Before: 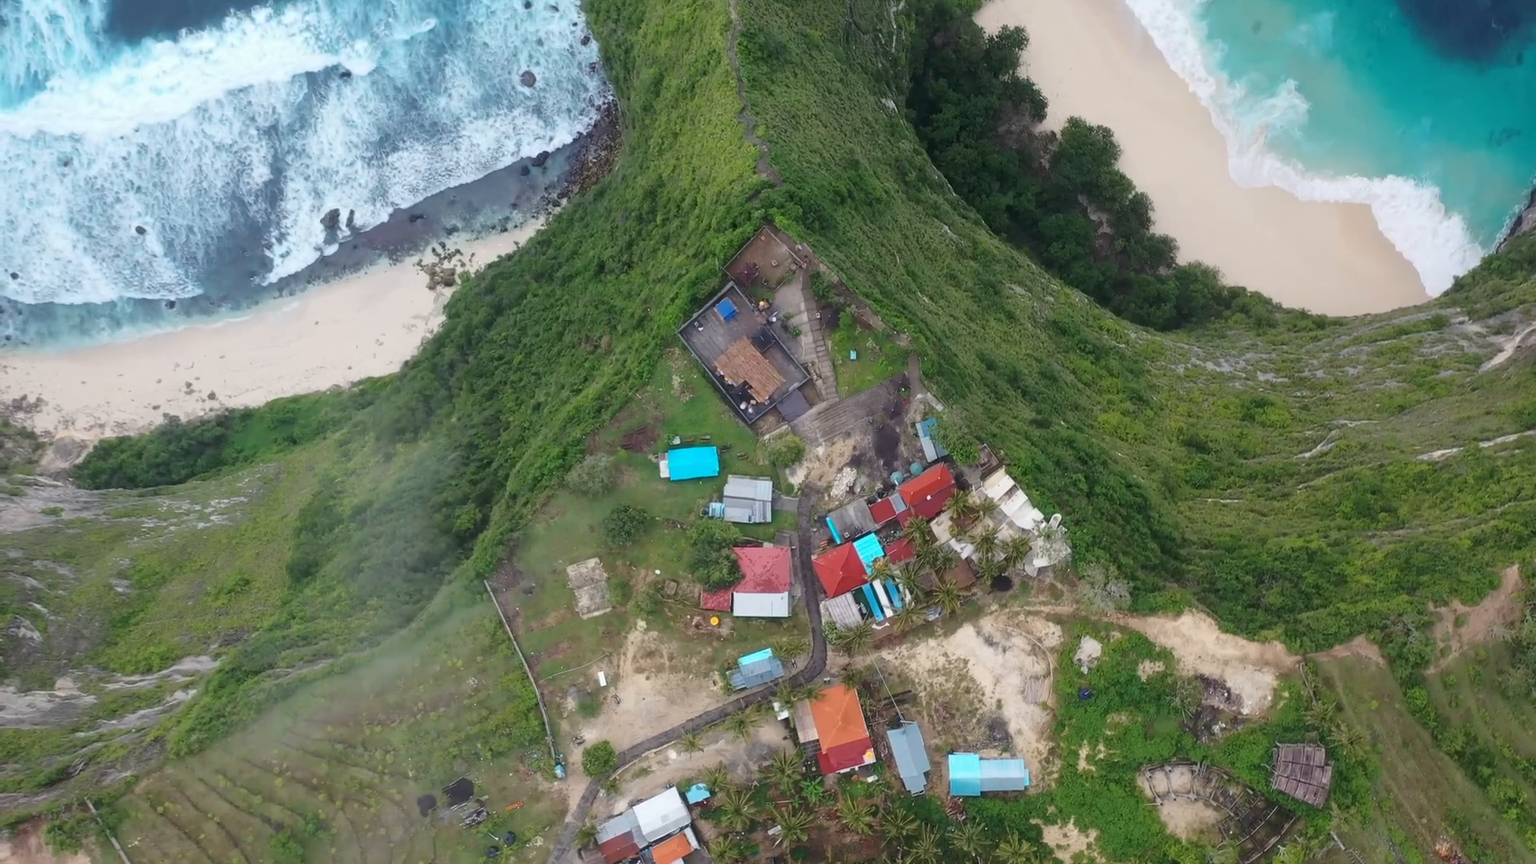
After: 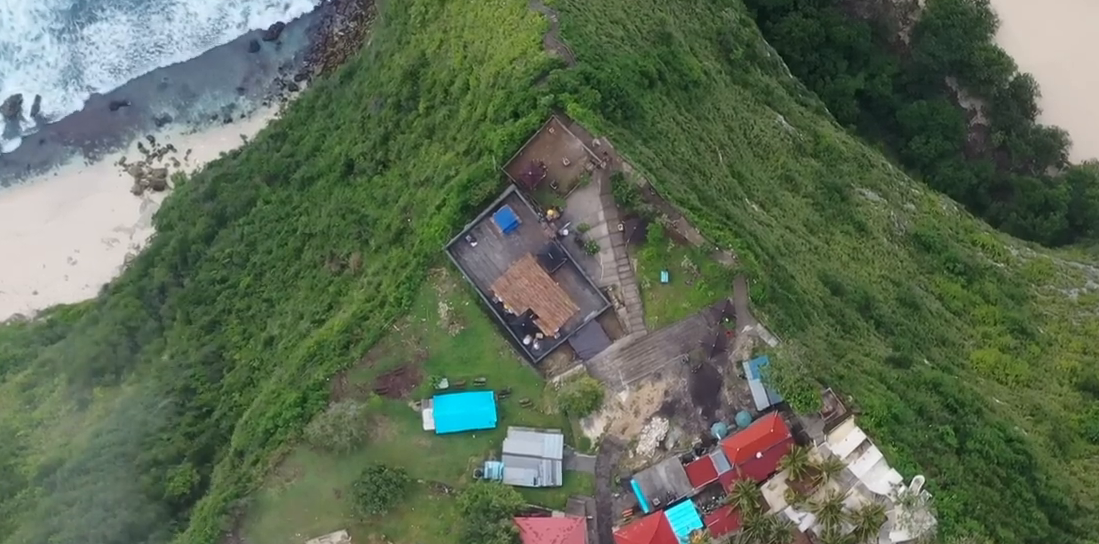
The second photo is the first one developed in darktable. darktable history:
crop: left 20.956%, top 15.523%, right 21.798%, bottom 34.082%
